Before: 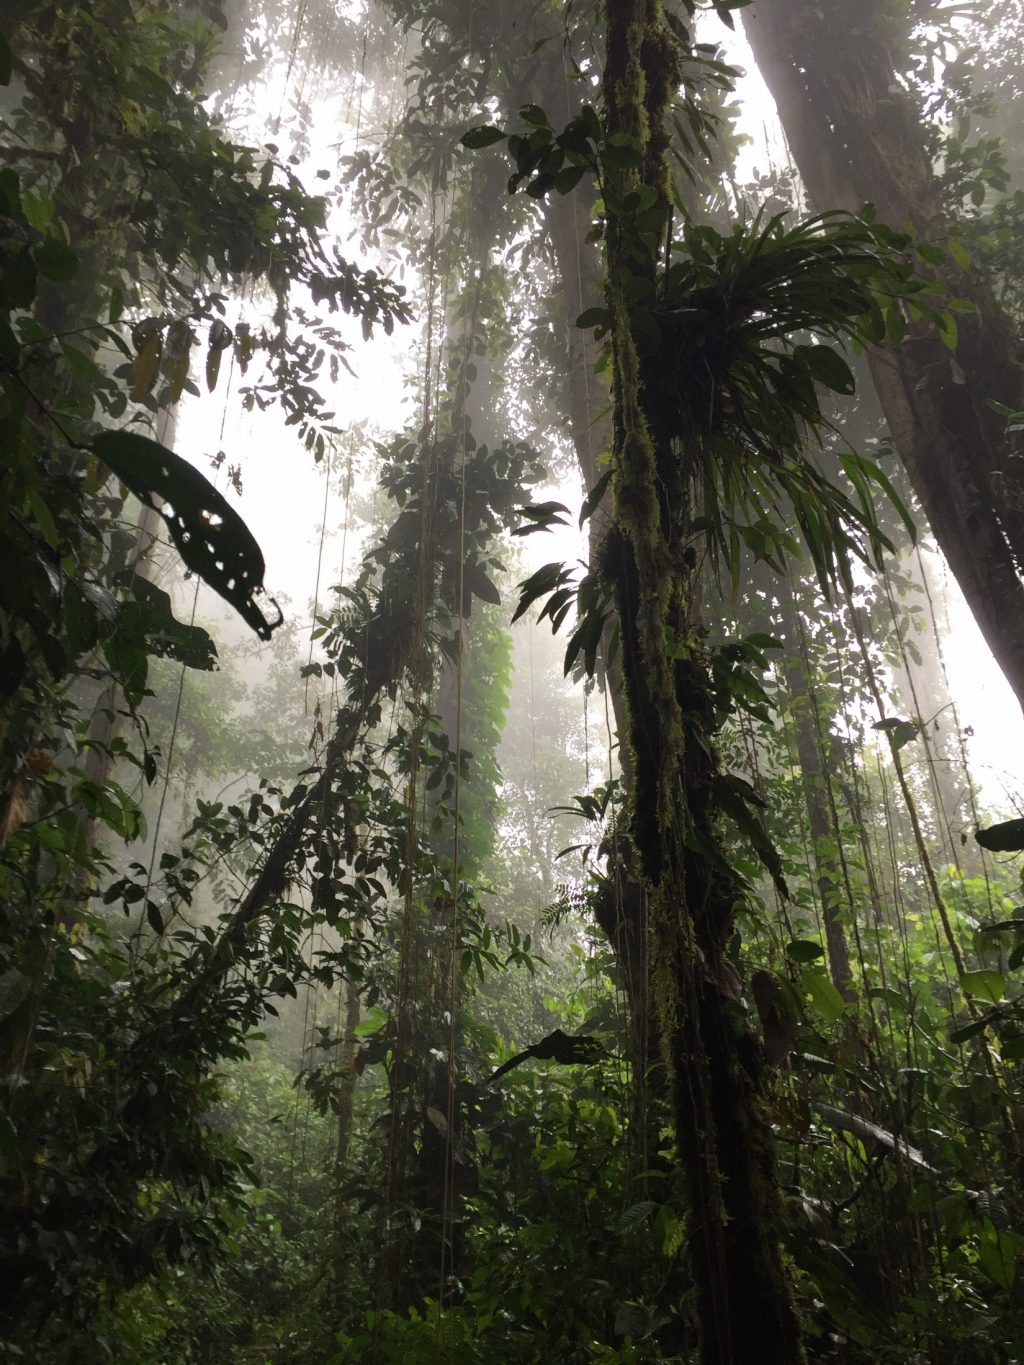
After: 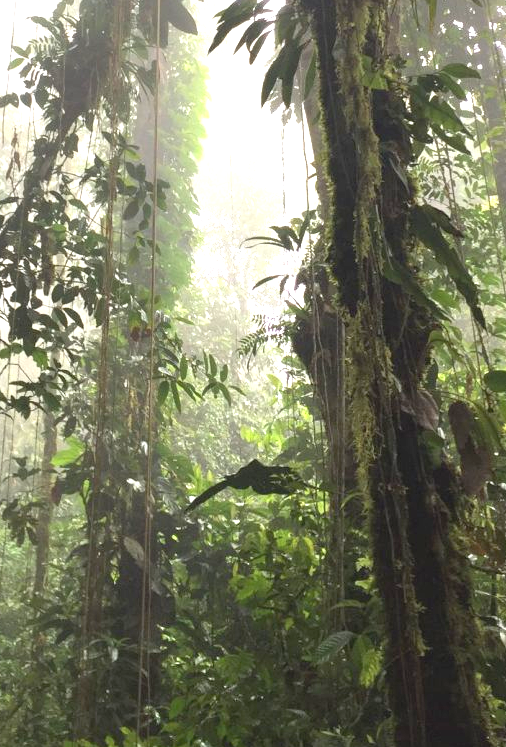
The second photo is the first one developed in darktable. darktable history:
crop: left 29.672%, top 41.786%, right 20.851%, bottom 3.487%
exposure: black level correction 0.001, exposure 1.735 EV, compensate highlight preservation false
contrast brightness saturation: contrast -0.15, brightness 0.05, saturation -0.12
